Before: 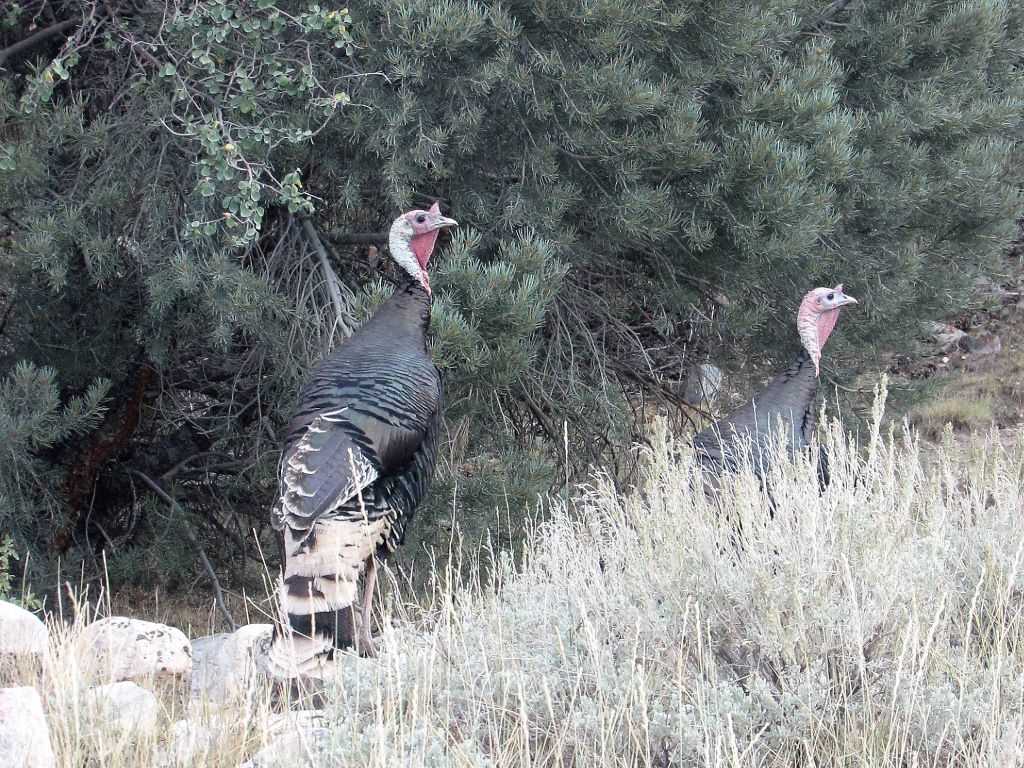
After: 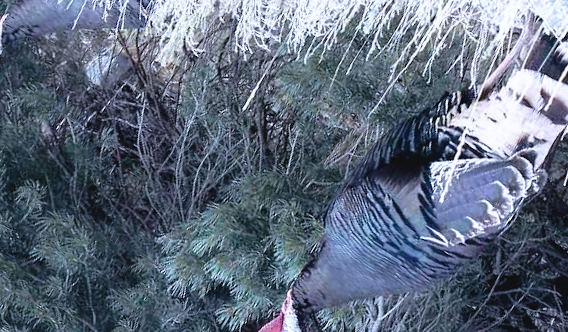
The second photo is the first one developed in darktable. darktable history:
tone curve: curves: ch0 [(0, 0) (0.003, 0.047) (0.011, 0.047) (0.025, 0.047) (0.044, 0.049) (0.069, 0.051) (0.1, 0.062) (0.136, 0.086) (0.177, 0.125) (0.224, 0.178) (0.277, 0.246) (0.335, 0.324) (0.399, 0.407) (0.468, 0.48) (0.543, 0.57) (0.623, 0.675) (0.709, 0.772) (0.801, 0.876) (0.898, 0.963) (1, 1)], preserve colors none
color calibration: illuminant custom, x 0.371, y 0.382, temperature 4280.95 K
crop and rotate: angle 147.83°, left 9.141%, top 15.581%, right 4.418%, bottom 17.06%
